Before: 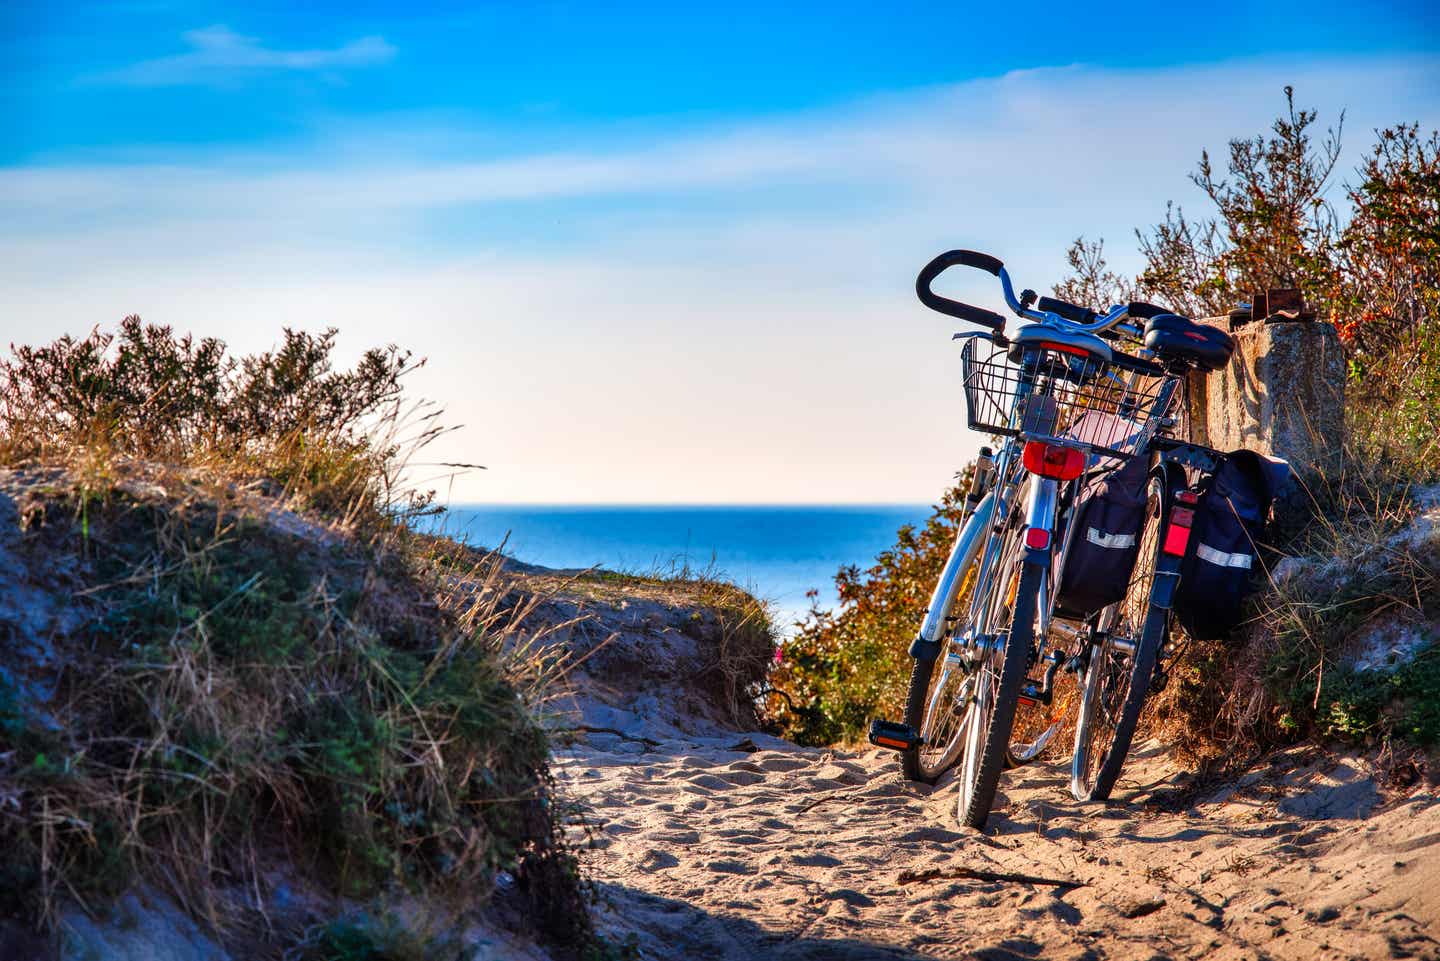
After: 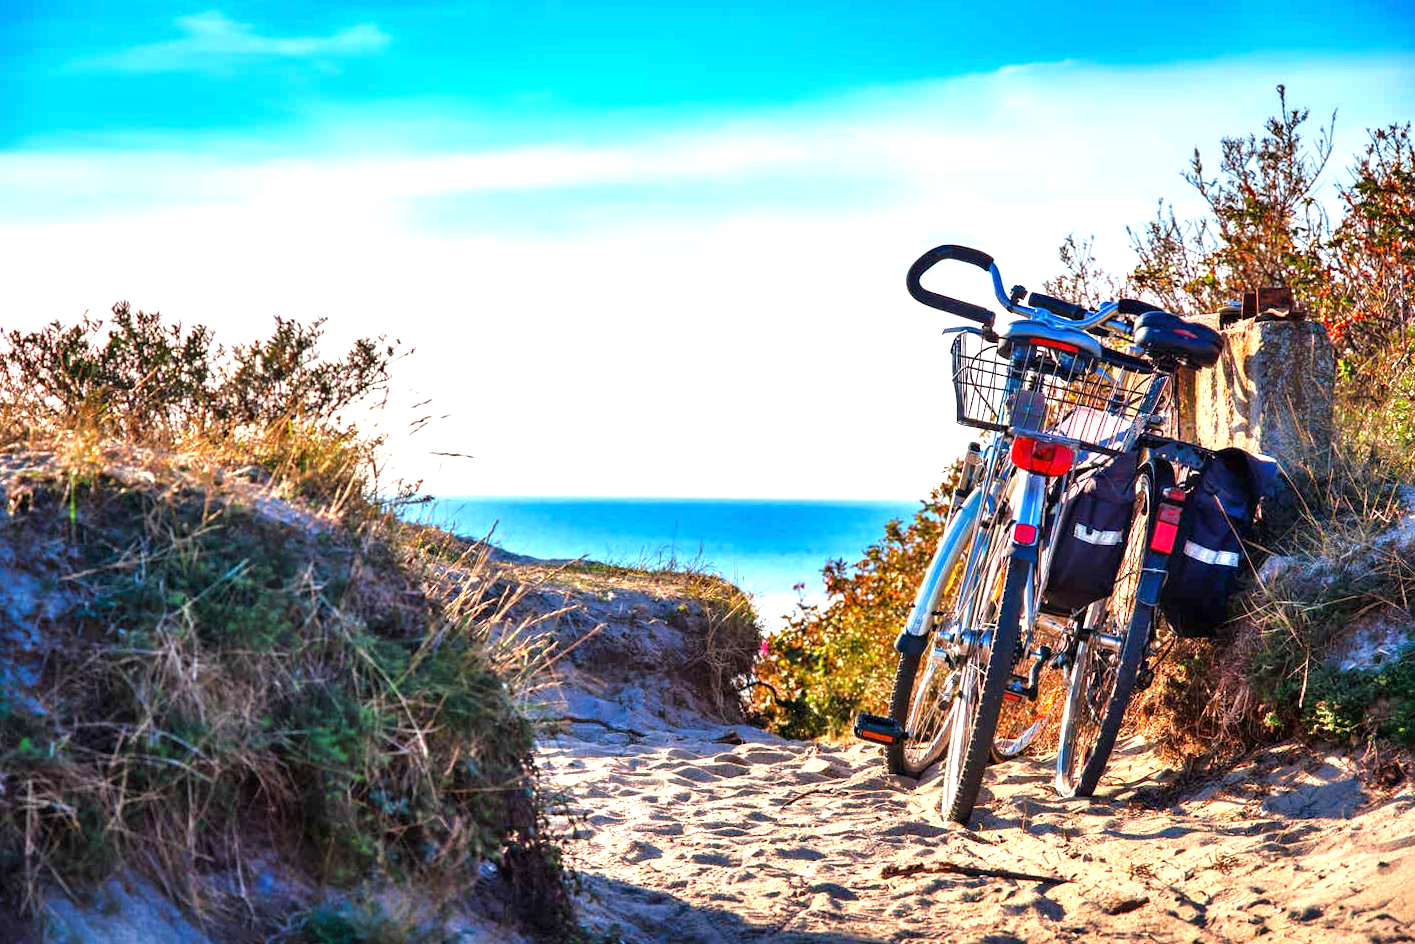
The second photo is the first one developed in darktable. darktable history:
crop and rotate: angle -0.656°
exposure: exposure 1.058 EV, compensate highlight preservation false
